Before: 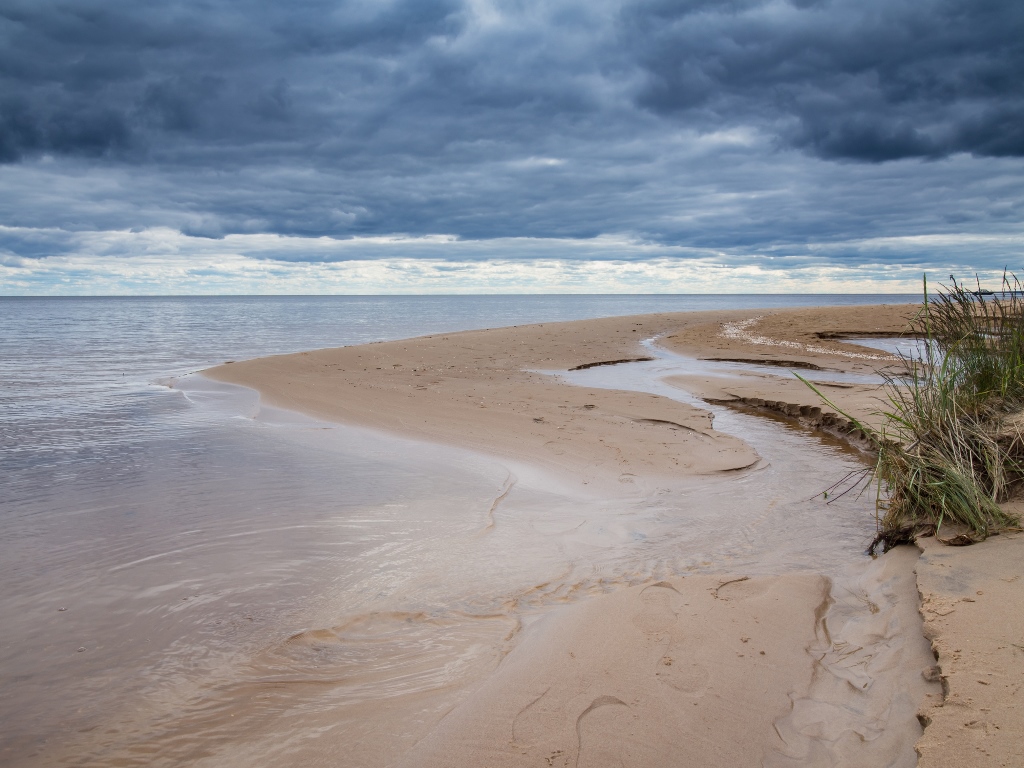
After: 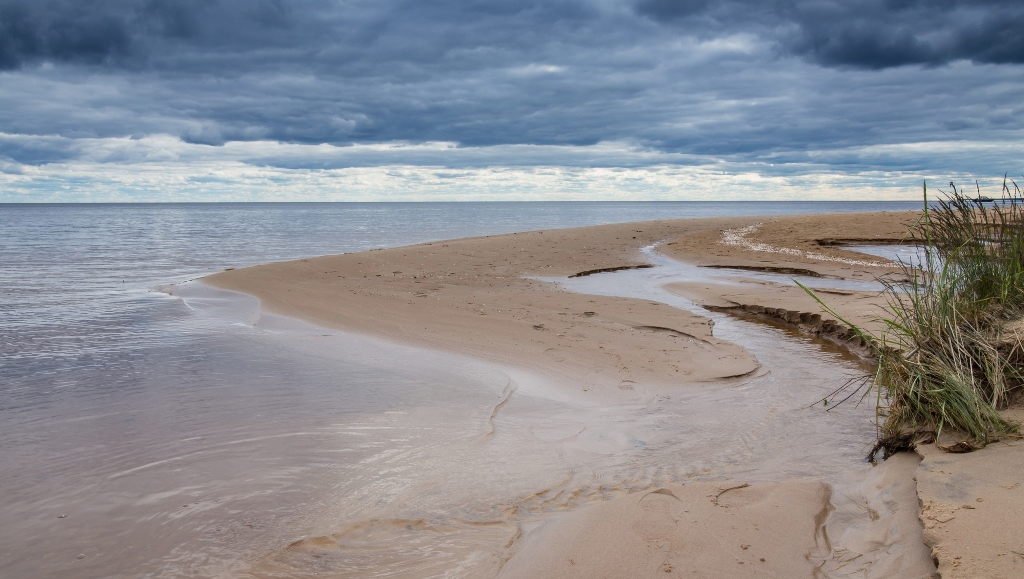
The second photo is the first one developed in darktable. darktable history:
crop and rotate: top 12.129%, bottom 12.364%
shadows and highlights: highlights color adjustment 0.303%, soften with gaussian
